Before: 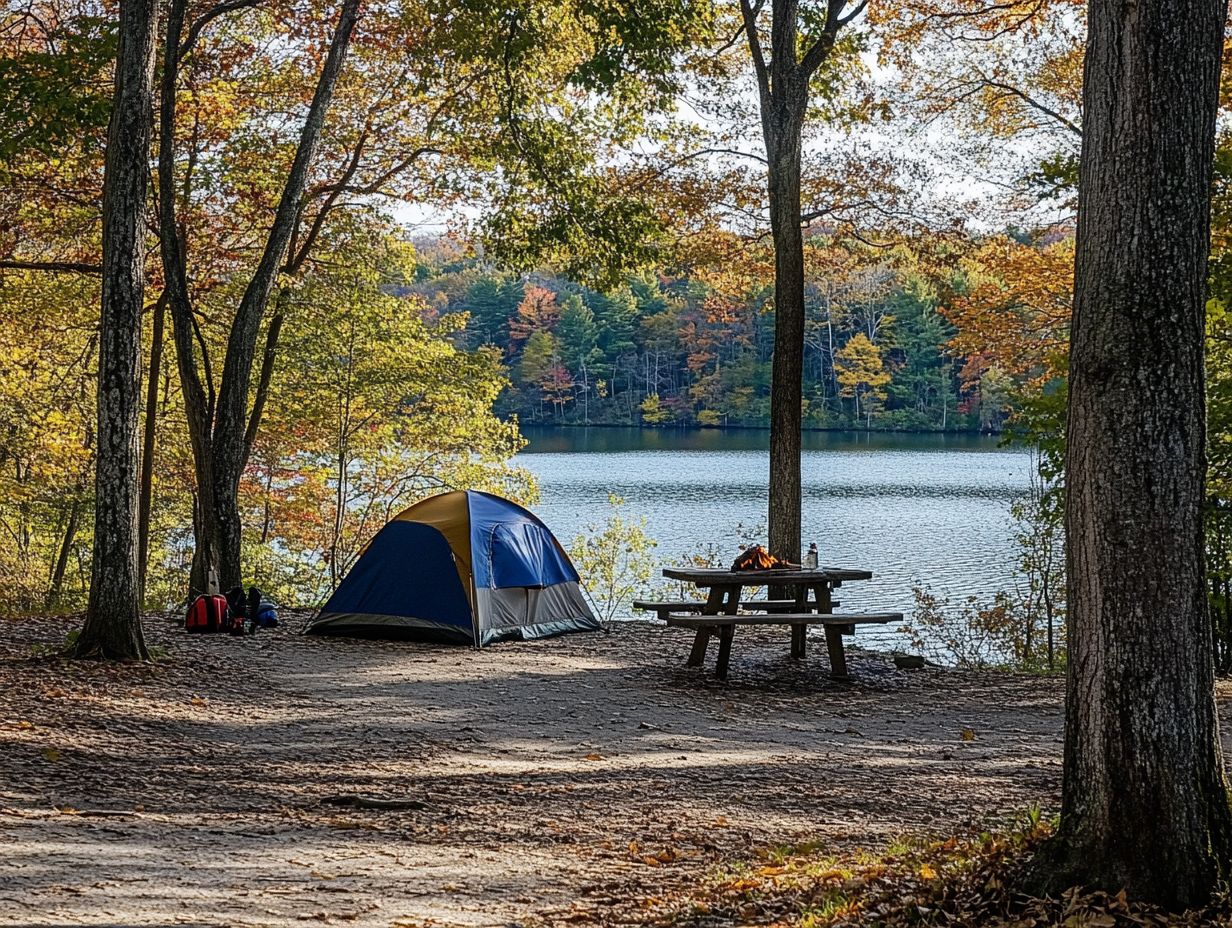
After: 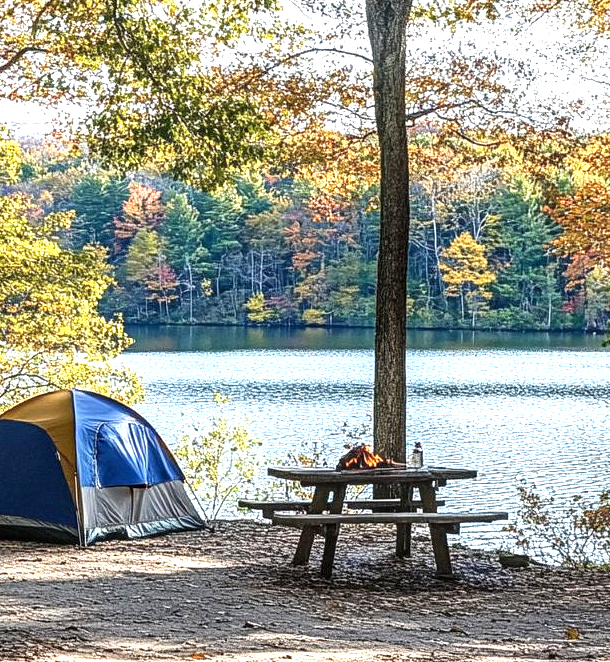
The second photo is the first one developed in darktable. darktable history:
crop: left 32.075%, top 10.976%, right 18.355%, bottom 17.596%
local contrast: detail 130%
exposure: black level correction 0, exposure 1.1 EV, compensate highlight preservation false
